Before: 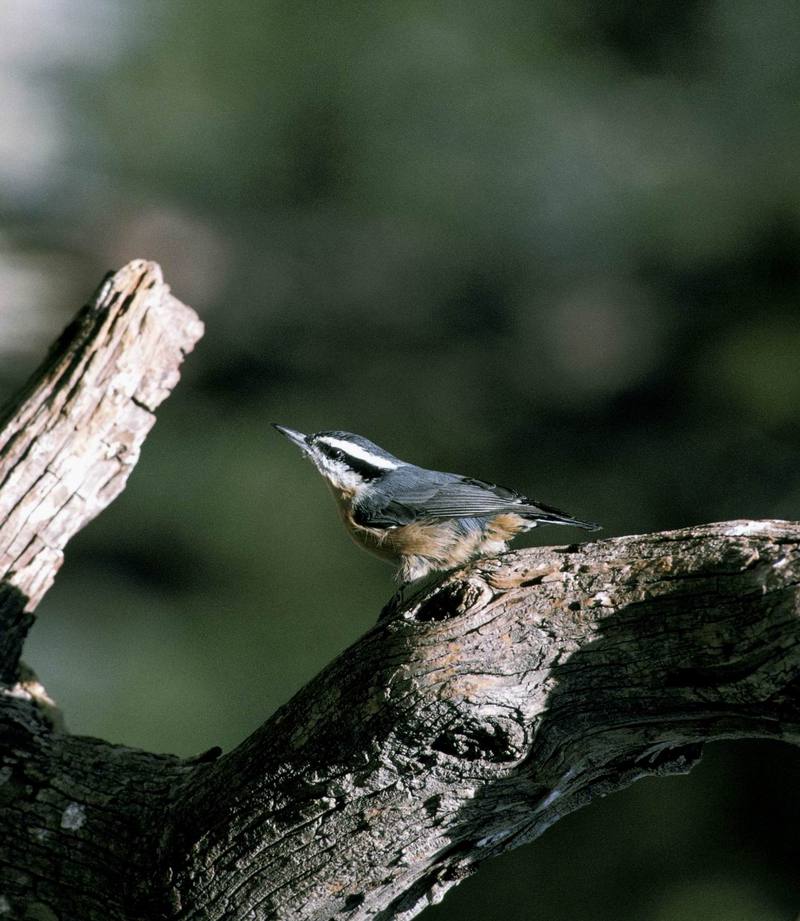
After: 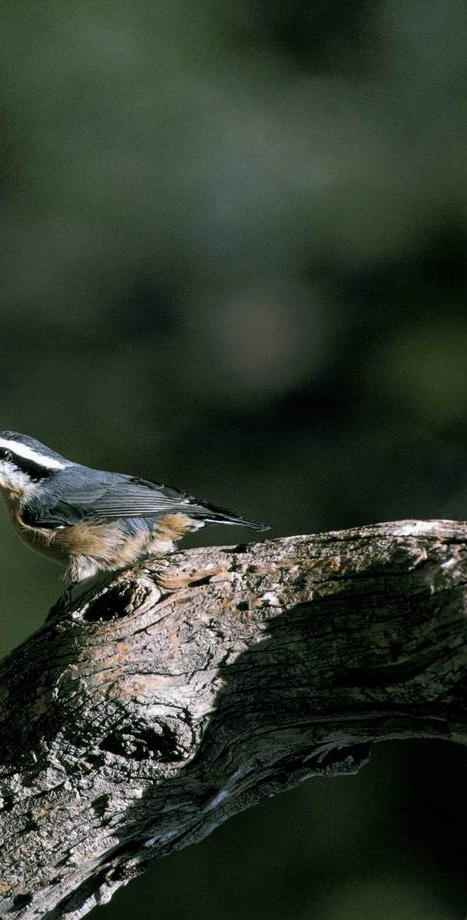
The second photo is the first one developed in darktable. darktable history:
shadows and highlights: radius 93.08, shadows -14.26, white point adjustment 0.242, highlights 32.47, compress 48.51%, soften with gaussian
crop: left 41.506%
